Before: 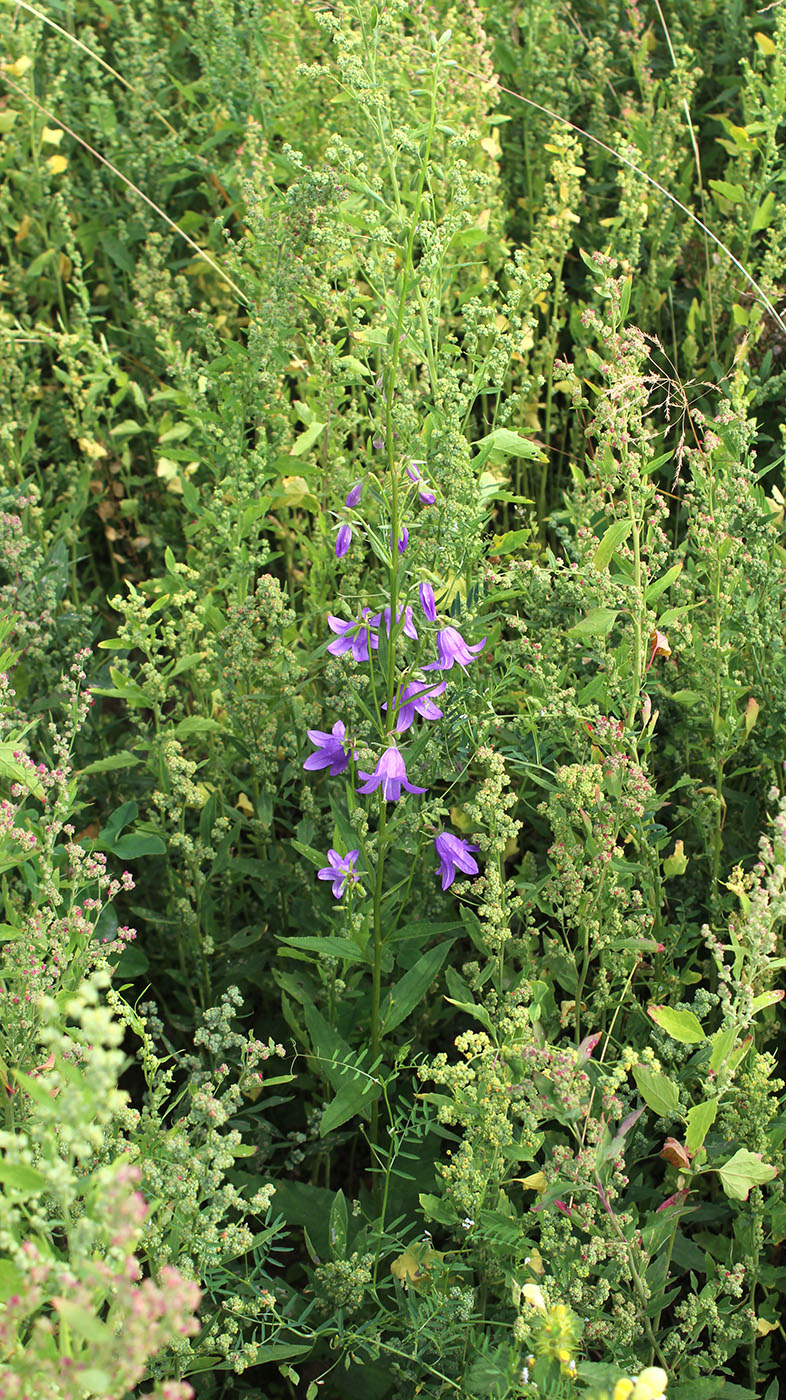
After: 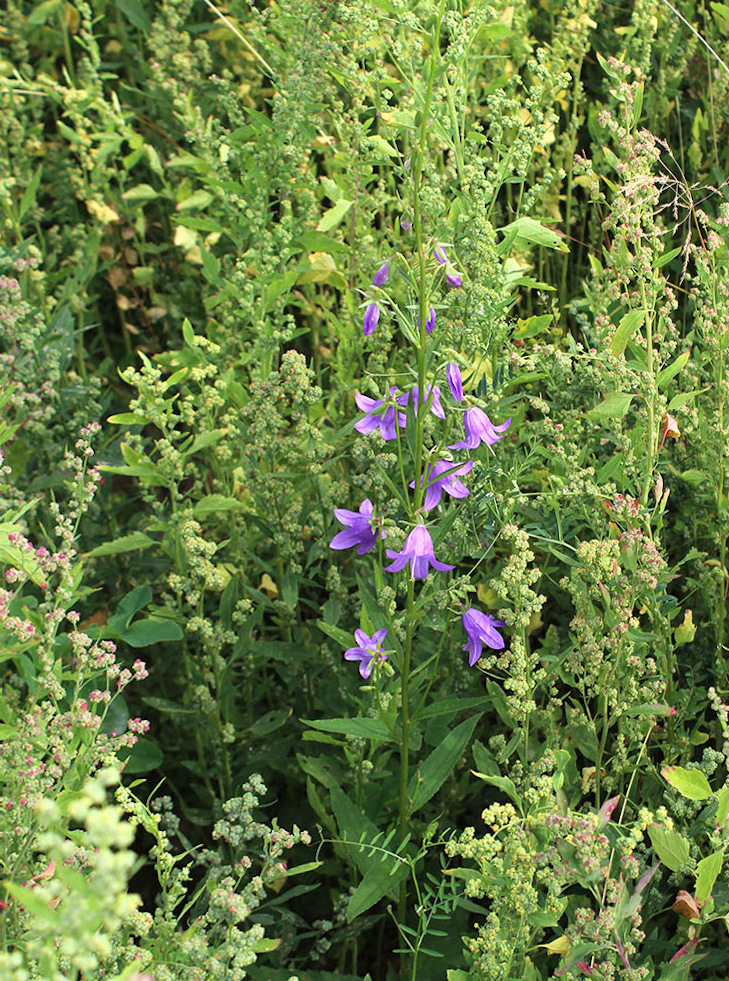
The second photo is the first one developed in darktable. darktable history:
rotate and perspective: rotation -0.013°, lens shift (vertical) -0.027, lens shift (horizontal) 0.178, crop left 0.016, crop right 0.989, crop top 0.082, crop bottom 0.918
crop and rotate: angle 0.03°, top 11.643%, right 5.651%, bottom 11.189%
